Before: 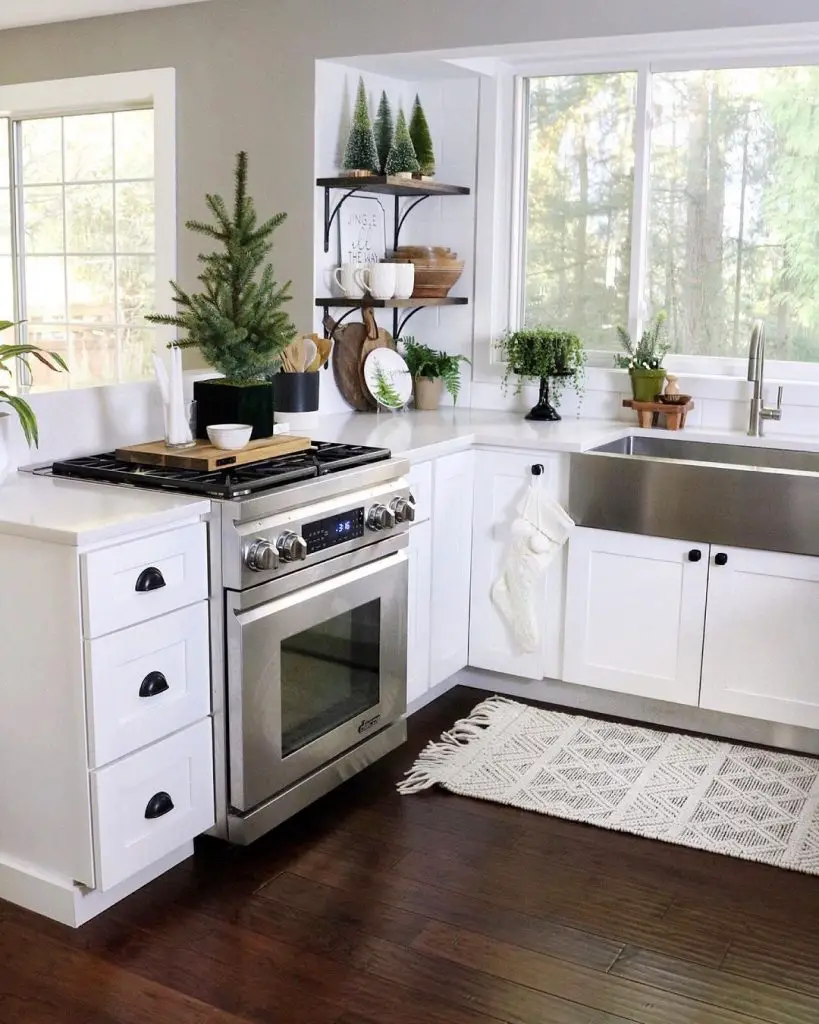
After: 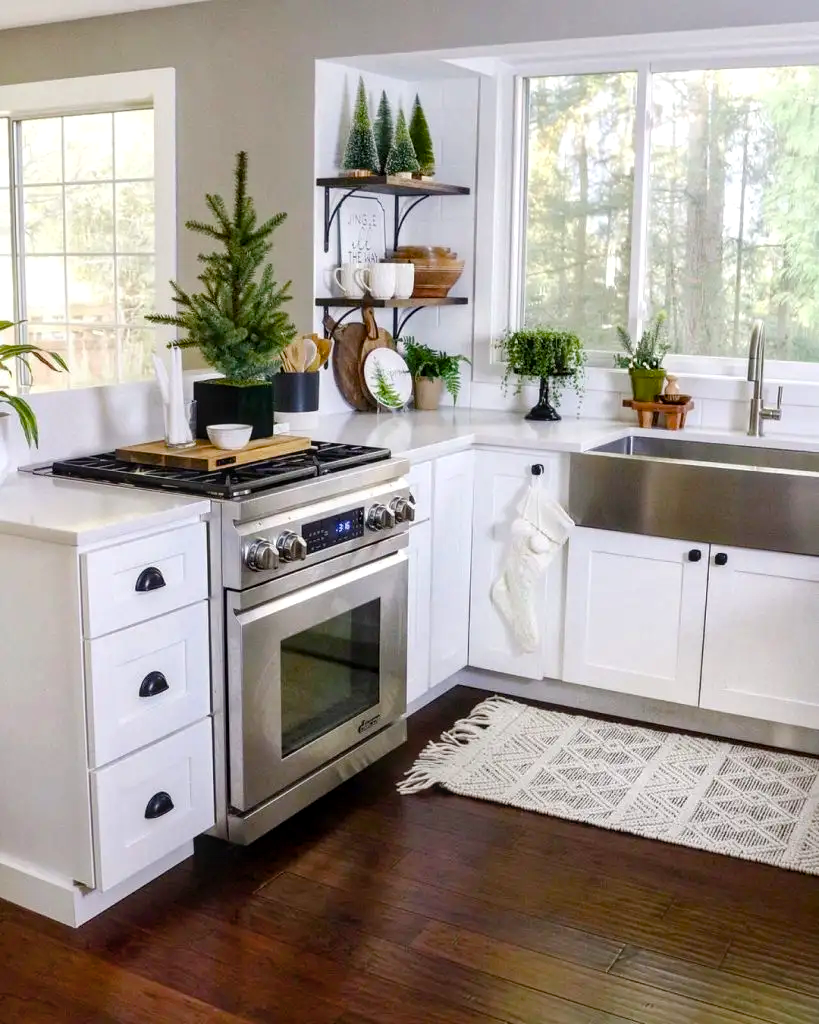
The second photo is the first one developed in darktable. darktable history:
color balance rgb: perceptual saturation grading › global saturation 27.375%, perceptual saturation grading › highlights -27.953%, perceptual saturation grading › mid-tones 15.374%, perceptual saturation grading › shadows 32.923%, global vibrance 20%
local contrast: on, module defaults
